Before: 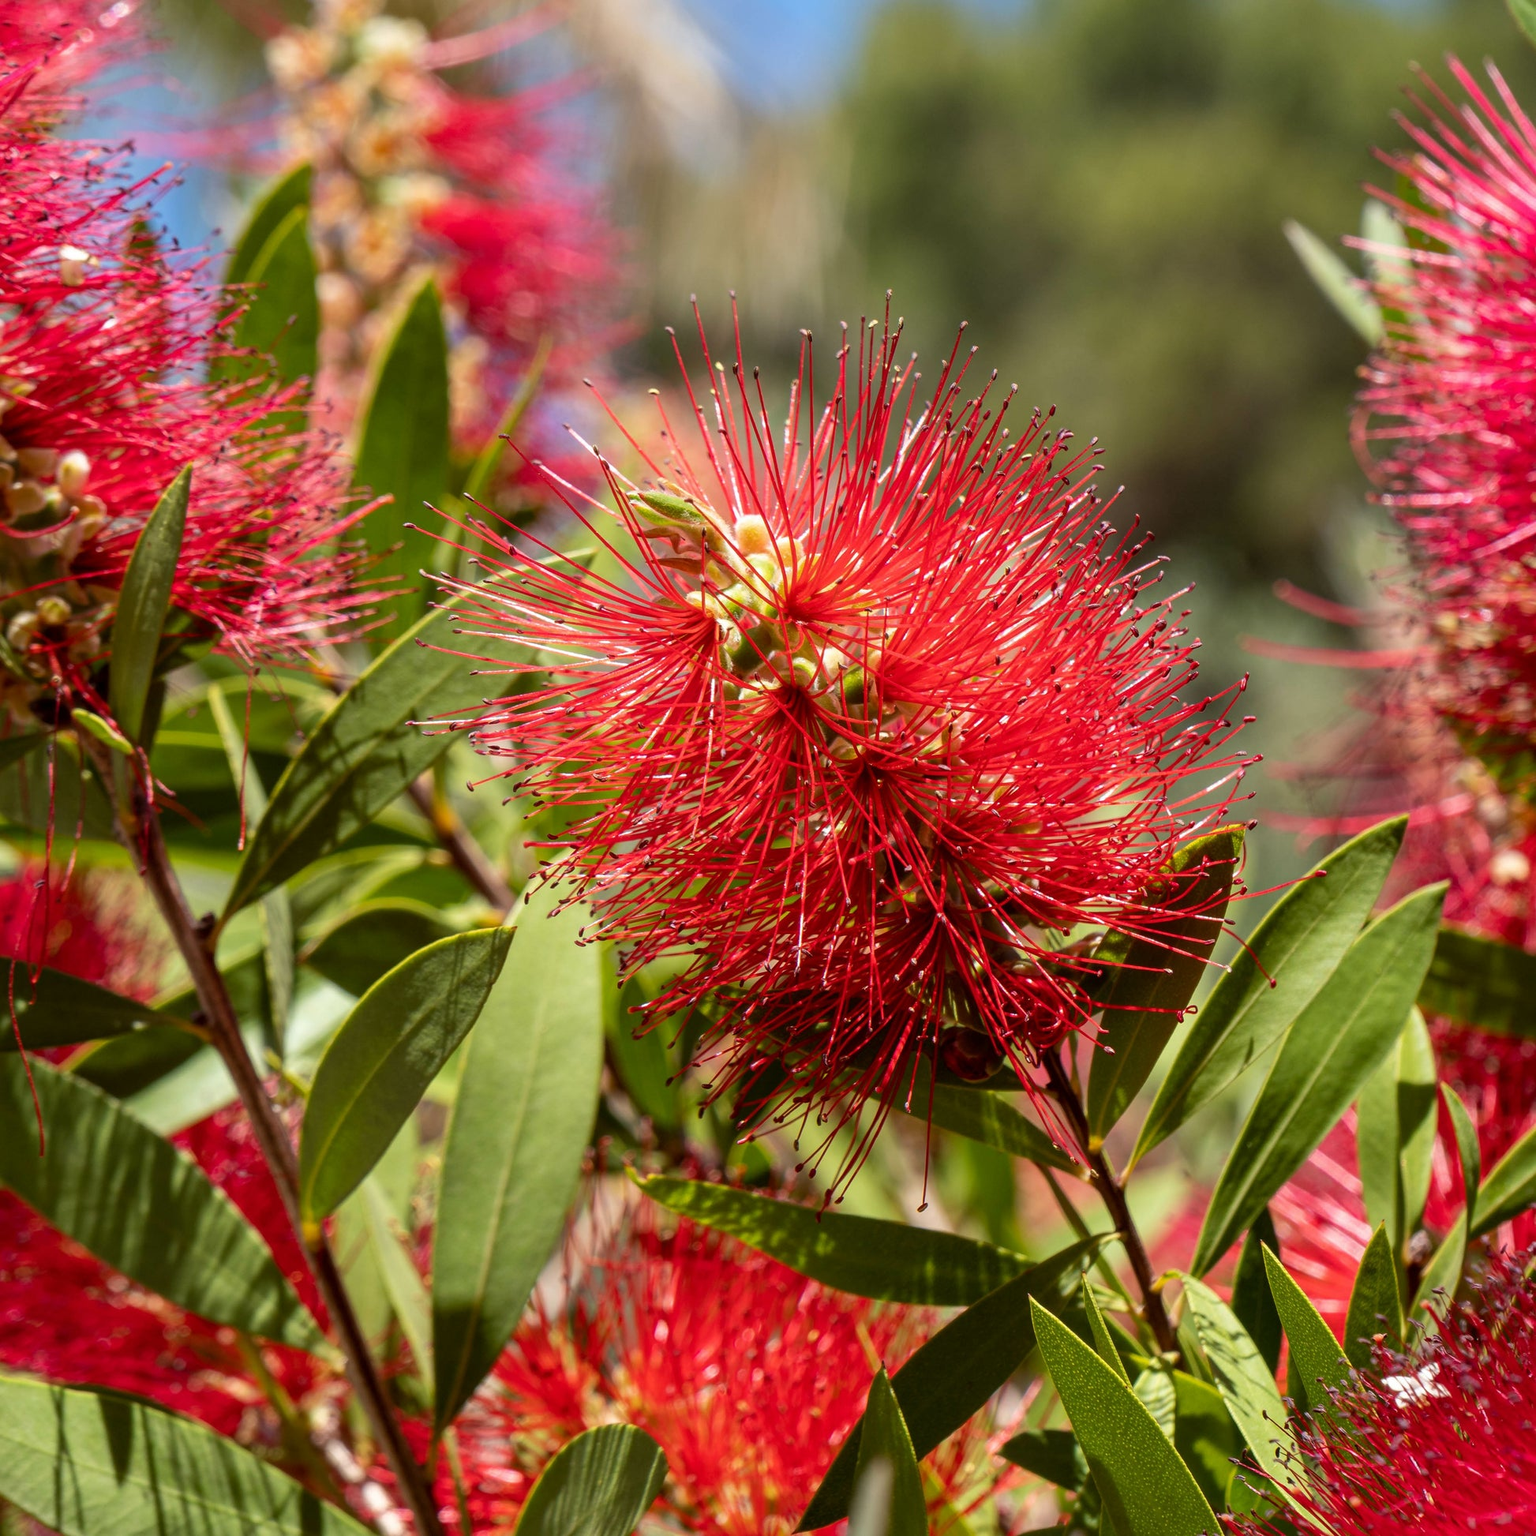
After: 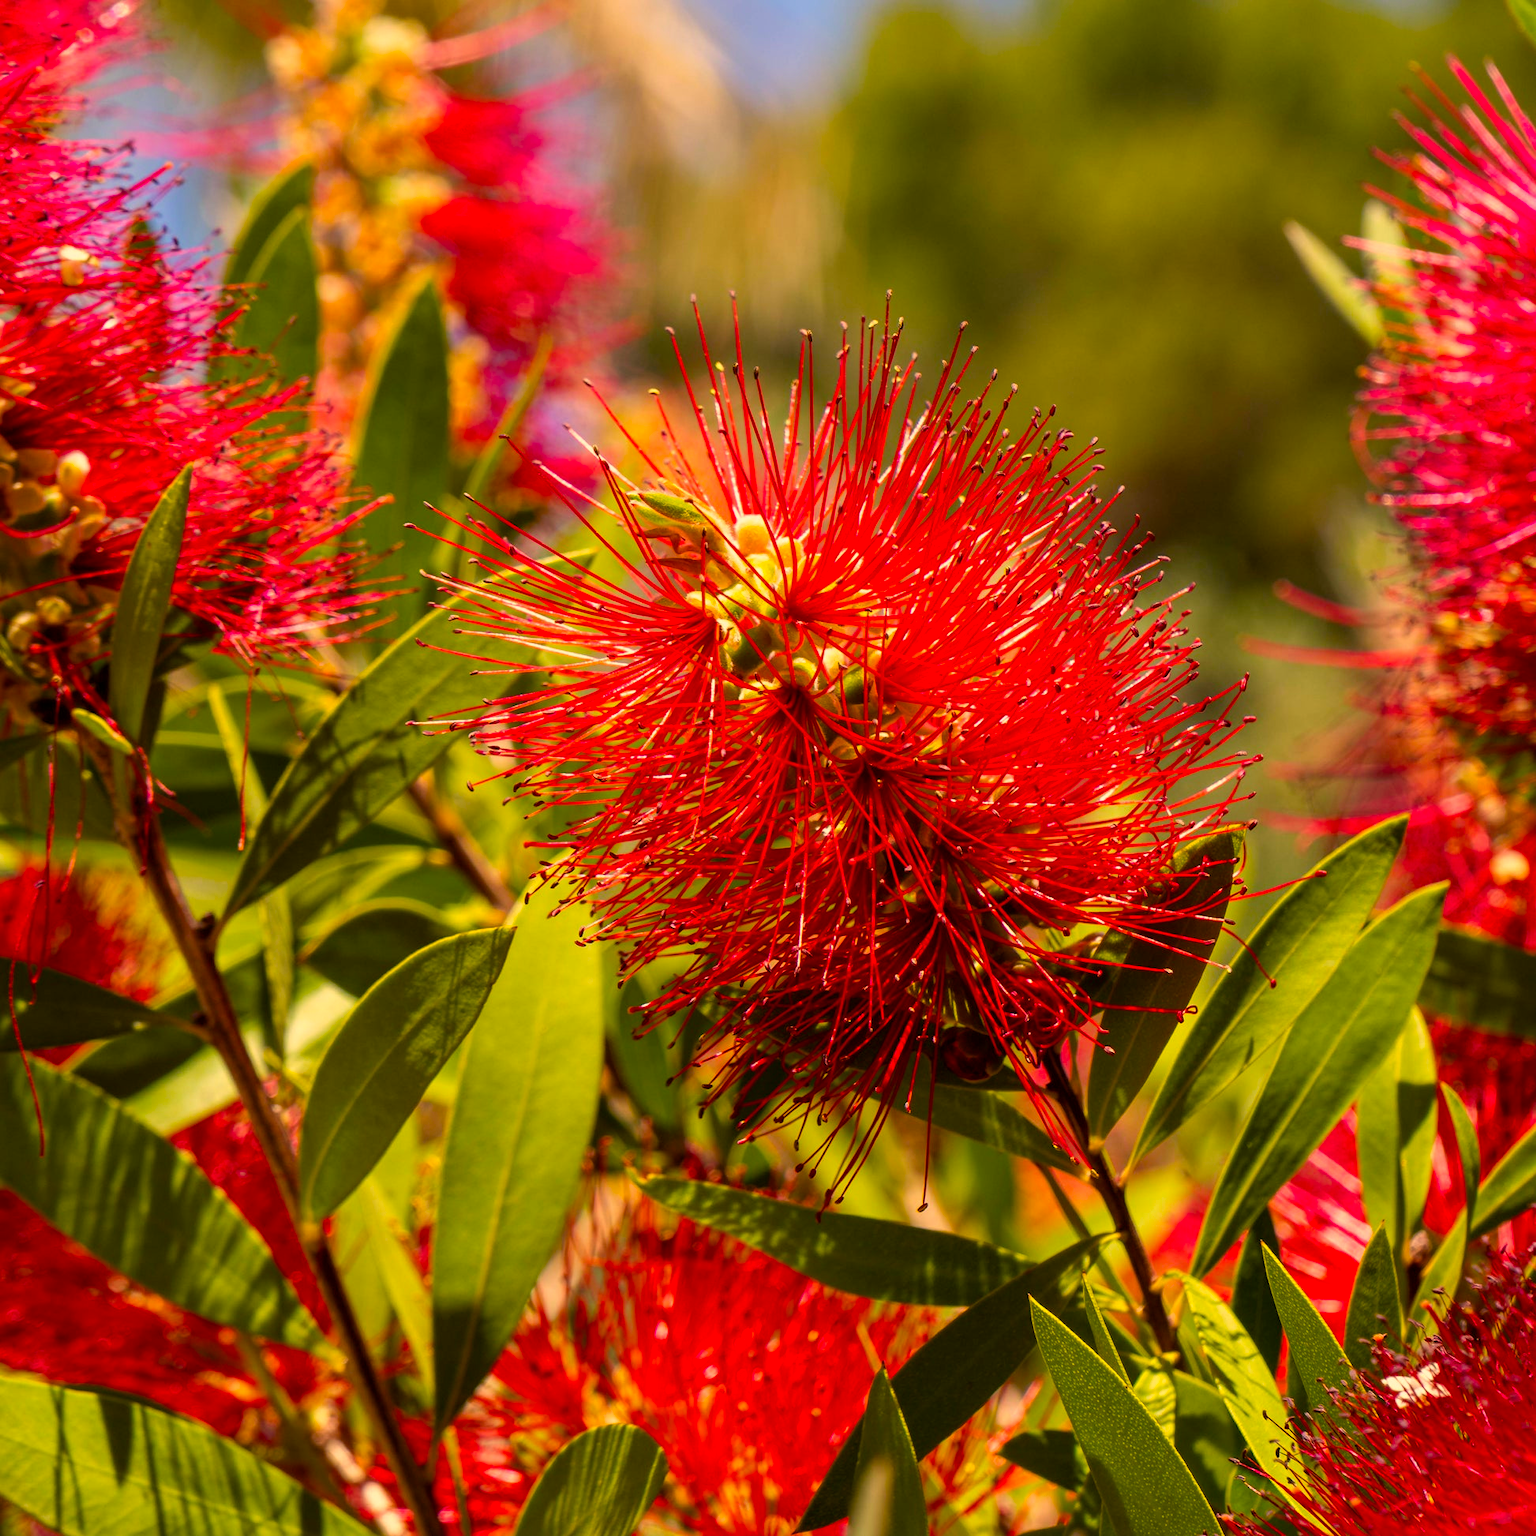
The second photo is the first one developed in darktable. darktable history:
color balance rgb: linear chroma grading › global chroma 15%, perceptual saturation grading › global saturation 30%
color correction: highlights a* 15, highlights b* 31.55
